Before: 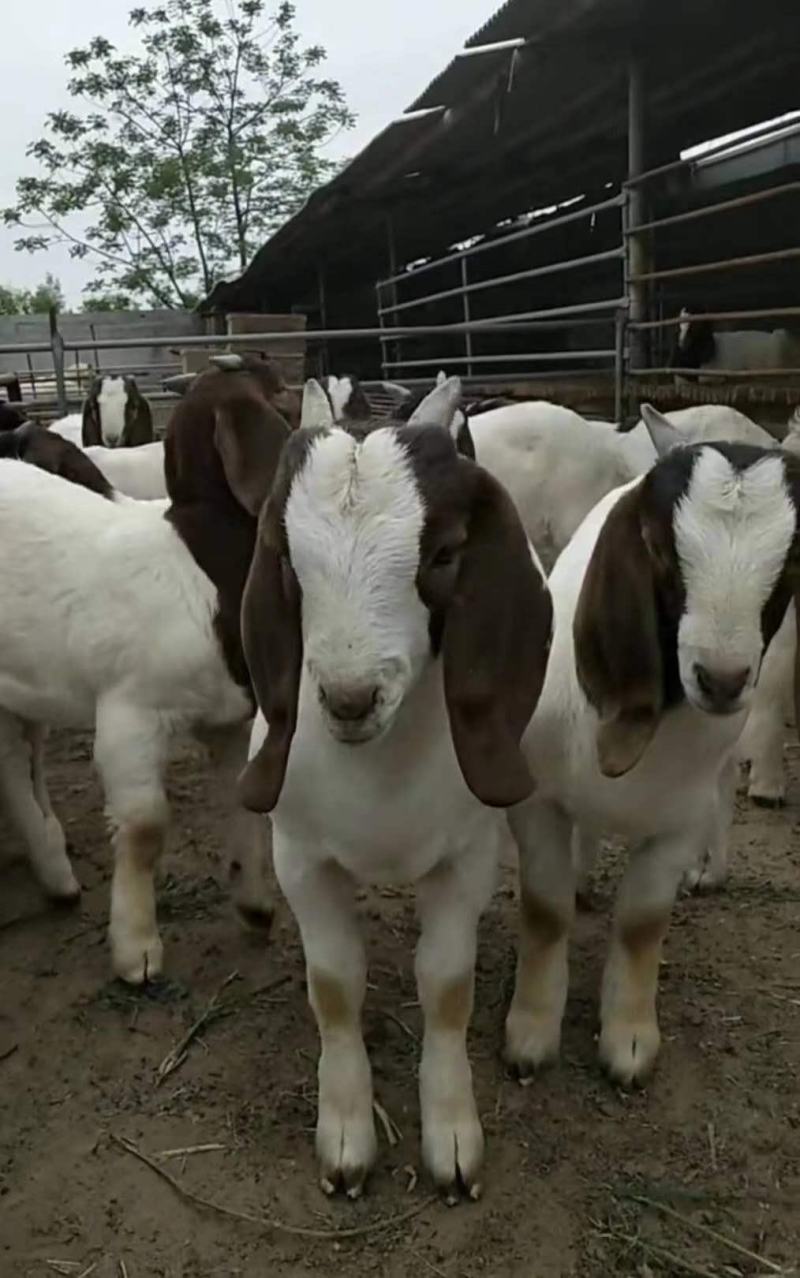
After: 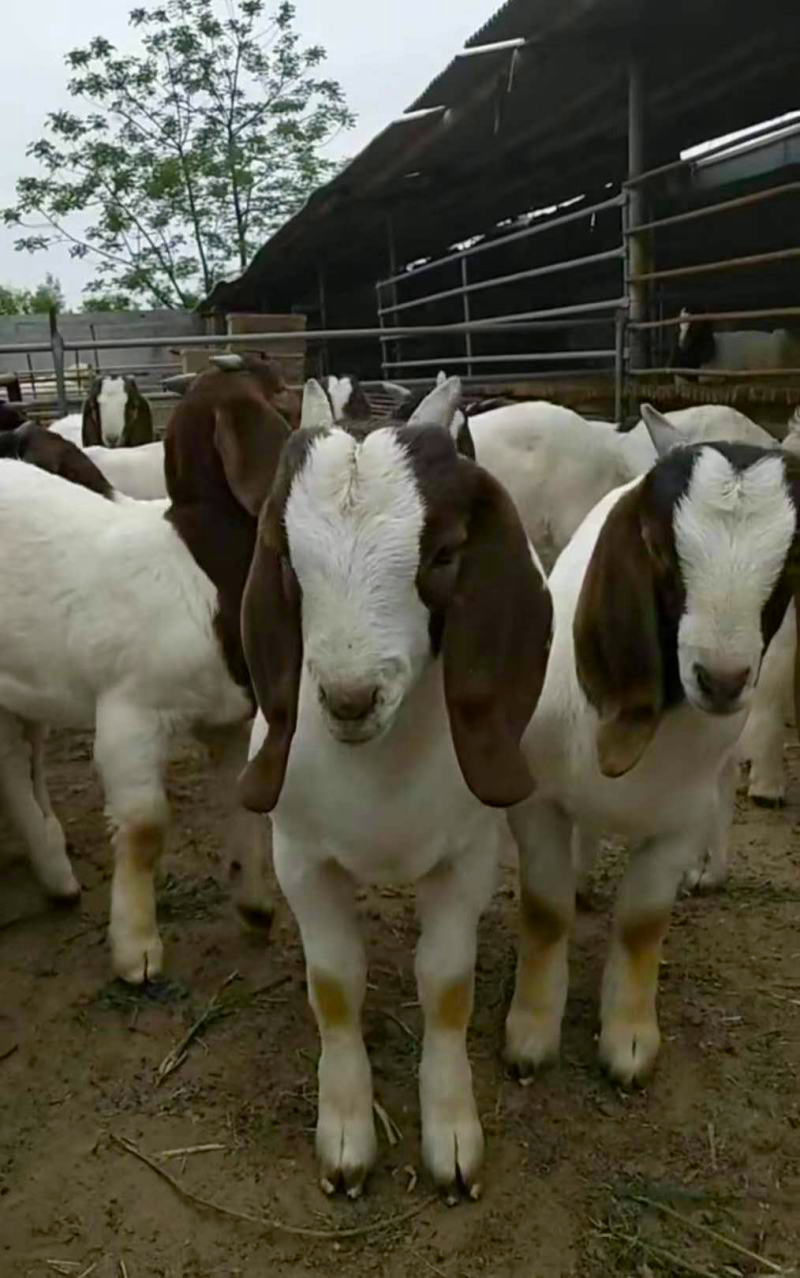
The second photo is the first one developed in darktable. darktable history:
color balance rgb: linear chroma grading › global chroma 14.871%, perceptual saturation grading › global saturation 20%, perceptual saturation grading › highlights -24.998%, perceptual saturation grading › shadows 24.672%, global vibrance 9.277%
